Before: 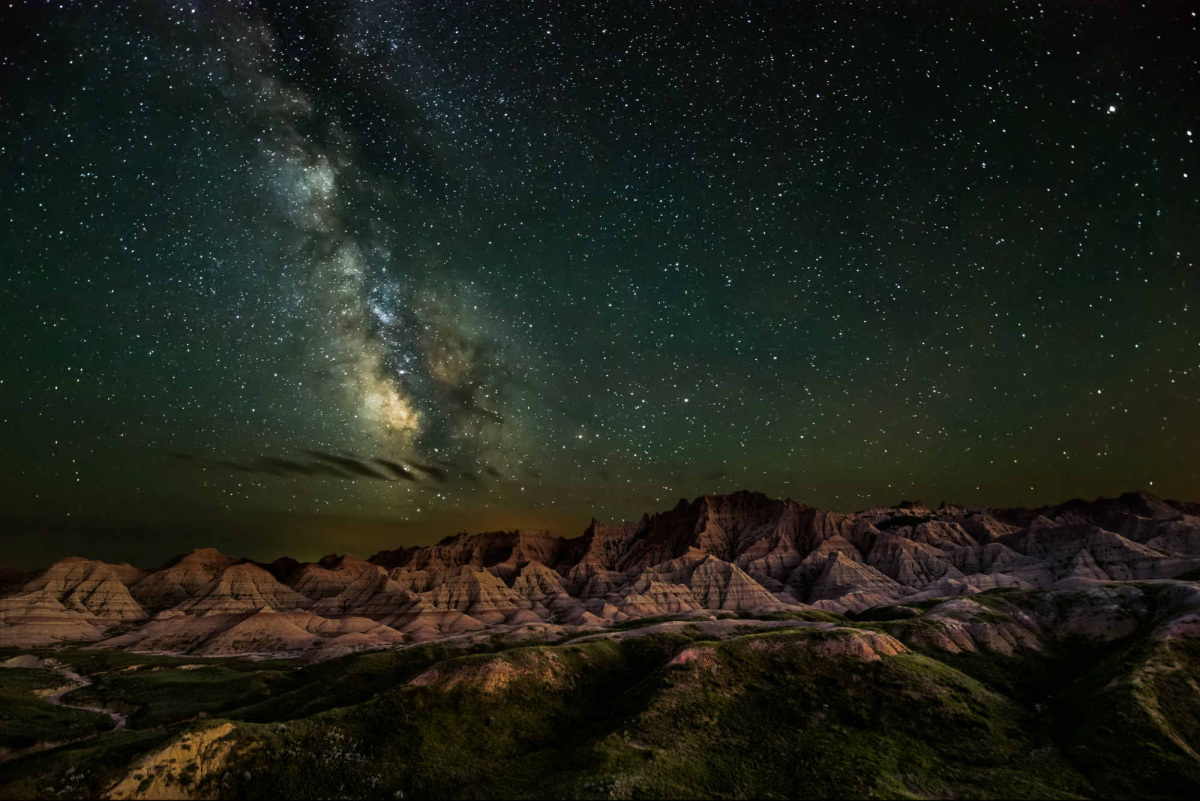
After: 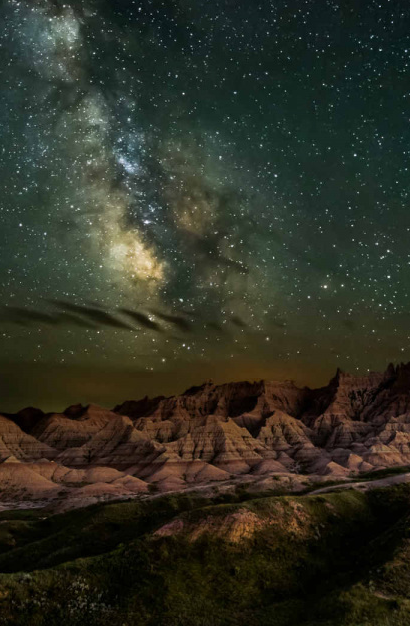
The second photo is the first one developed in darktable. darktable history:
crop and rotate: left 21.309%, top 18.812%, right 44.507%, bottom 3.003%
